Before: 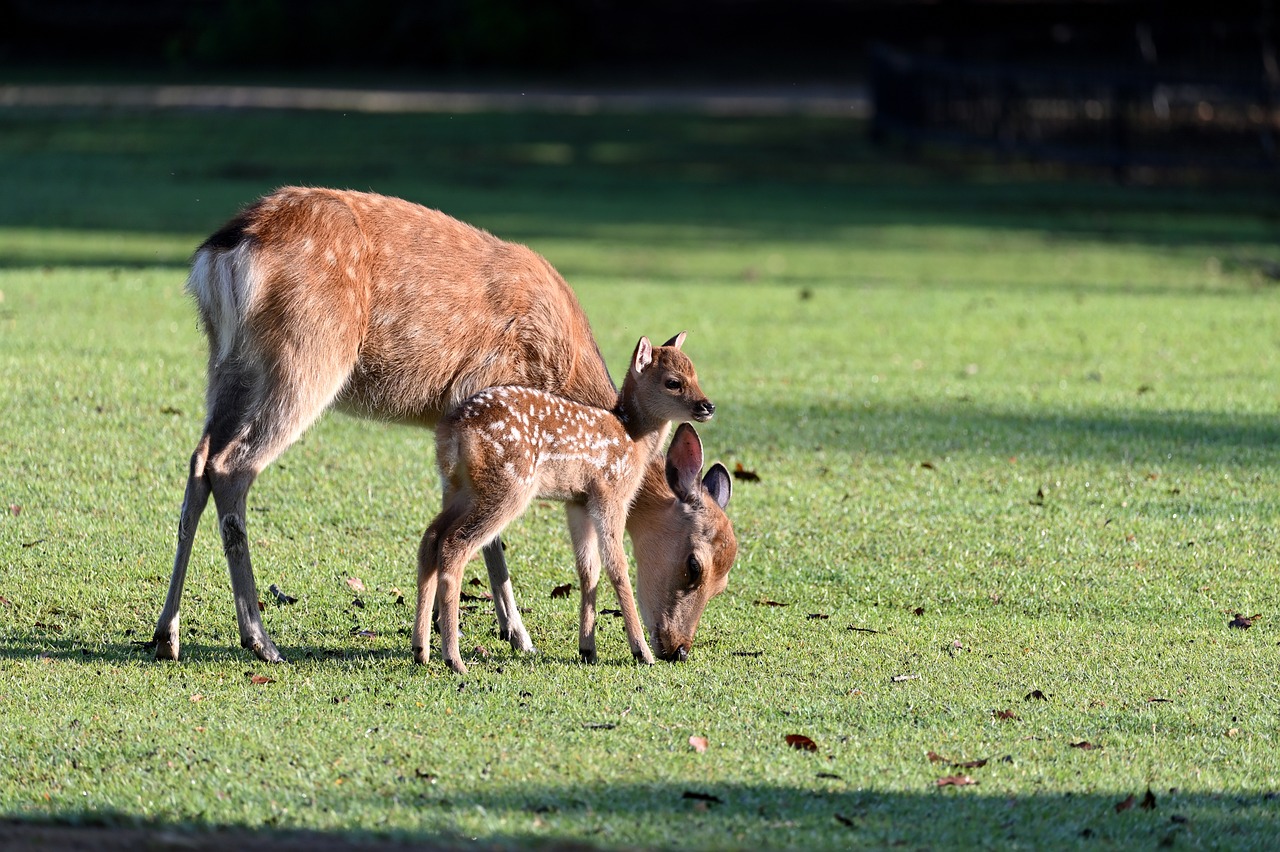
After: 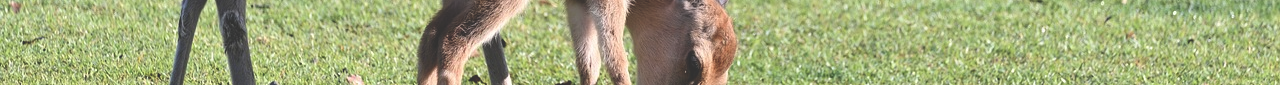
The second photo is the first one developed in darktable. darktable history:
exposure: black level correction -0.03, compensate highlight preservation false
crop and rotate: top 59.084%, bottom 30.916%
